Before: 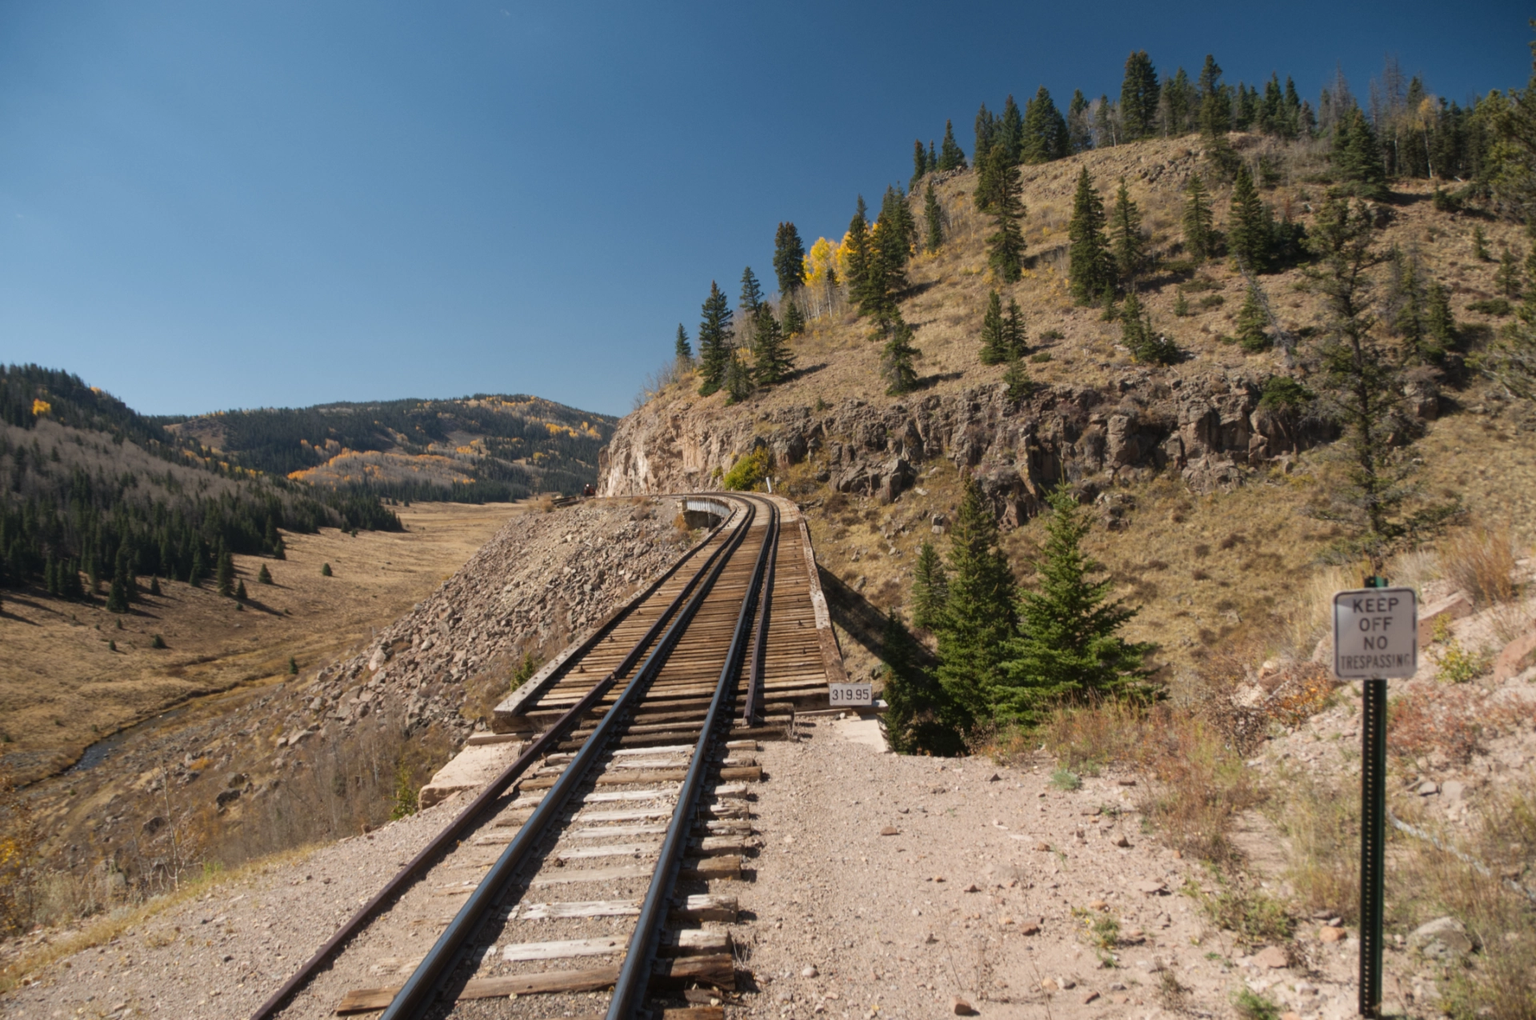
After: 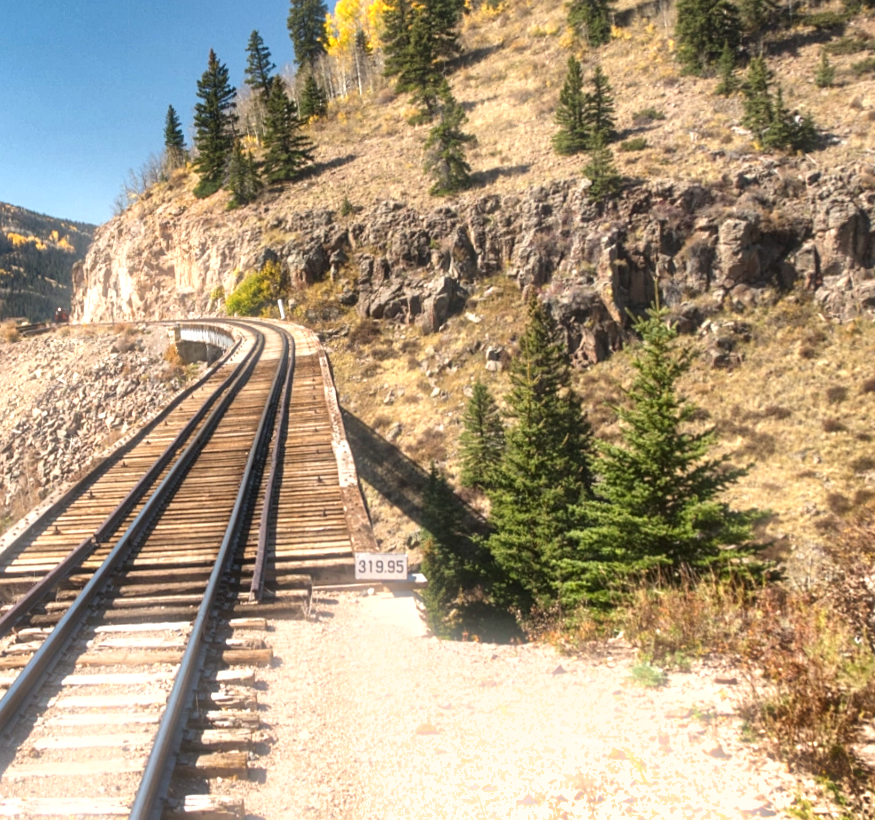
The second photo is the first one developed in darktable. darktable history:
crop: left 31.379%, top 24.658%, right 20.326%, bottom 6.628%
sharpen: amount 0.2
exposure: black level correction 0, exposure 1.1 EV, compensate exposure bias true, compensate highlight preservation false
rotate and perspective: rotation 0.062°, lens shift (vertical) 0.115, lens shift (horizontal) -0.133, crop left 0.047, crop right 0.94, crop top 0.061, crop bottom 0.94
bloom: size 5%, threshold 95%, strength 15%
local contrast: on, module defaults
shadows and highlights: white point adjustment 0.1, highlights -70, soften with gaussian
